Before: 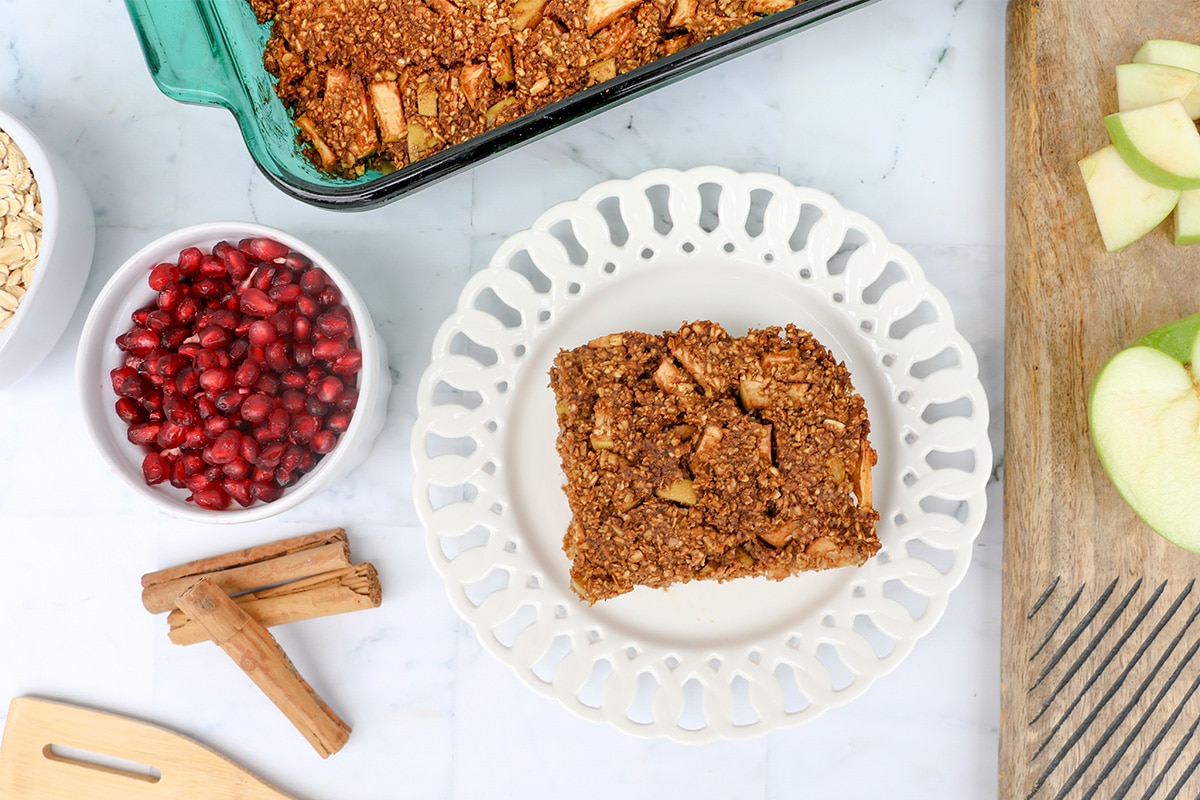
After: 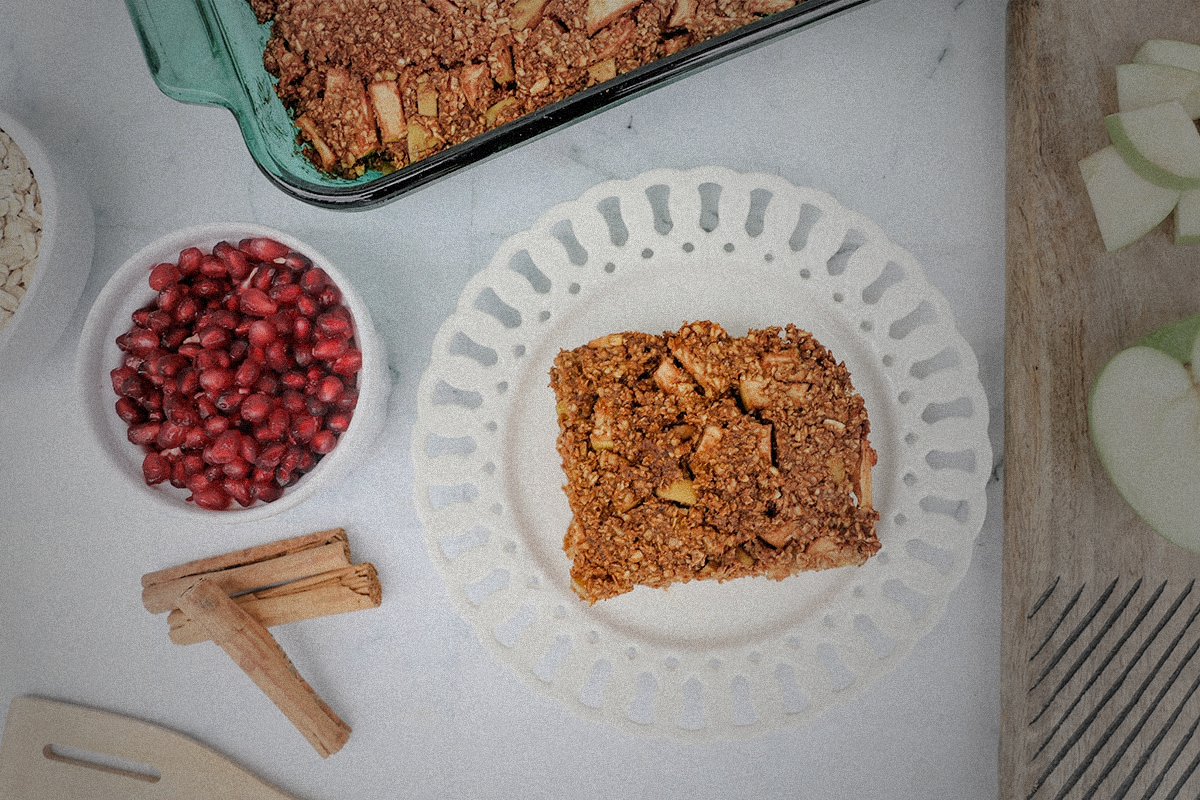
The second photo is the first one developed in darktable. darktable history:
filmic rgb: hardness 4.17
vignetting: fall-off start 33.76%, fall-off radius 64.94%, brightness -0.575, center (-0.12, -0.002), width/height ratio 0.959
exposure: exposure -0.157 EV, compensate highlight preservation false
grain: coarseness 9.38 ISO, strength 34.99%, mid-tones bias 0%
